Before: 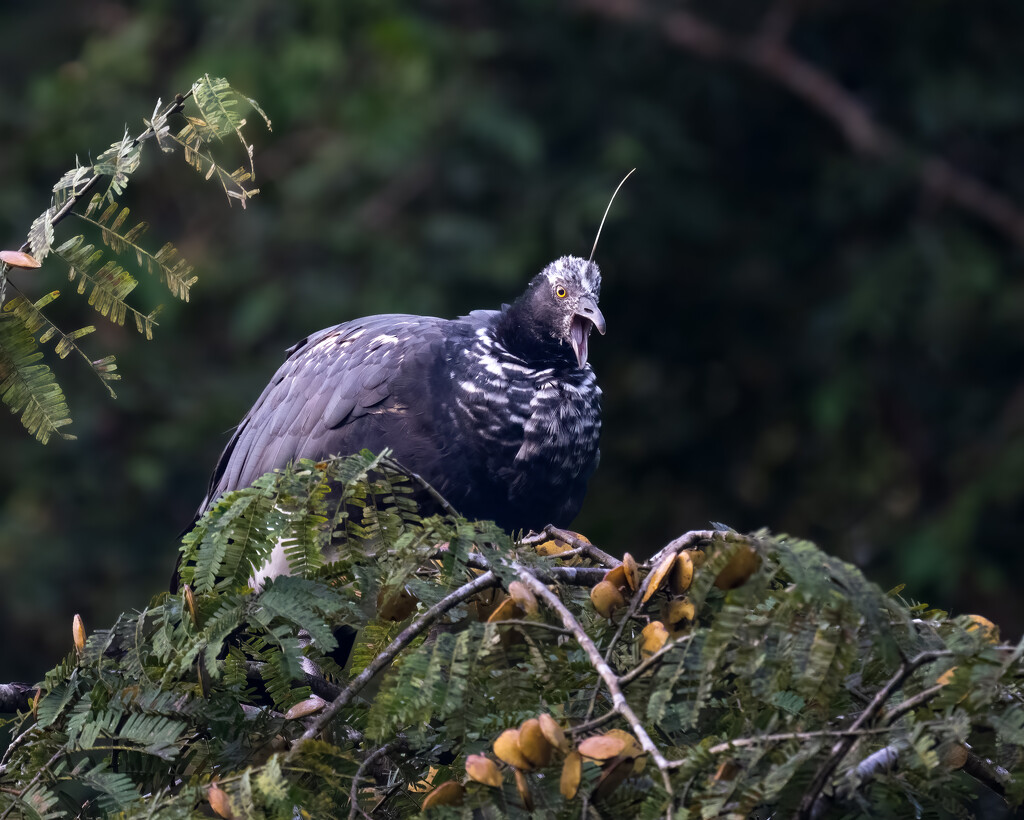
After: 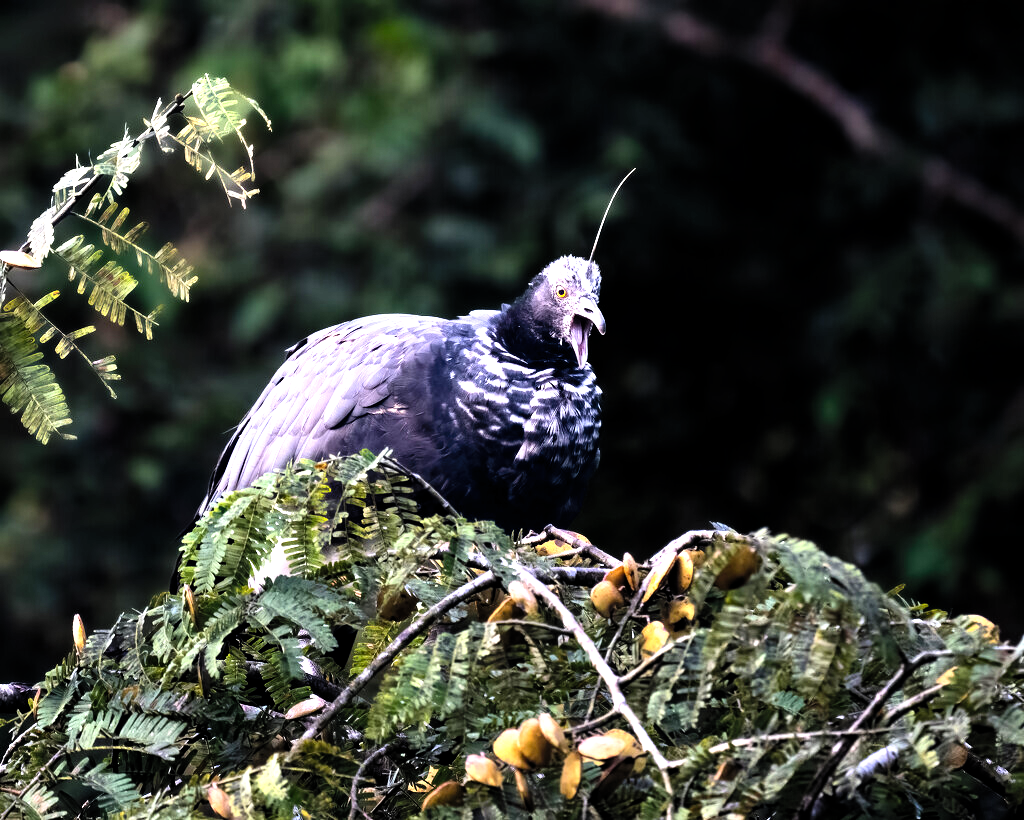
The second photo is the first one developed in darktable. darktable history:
levels: levels [0, 0.374, 0.749]
contrast brightness saturation: contrast 0.199, brightness 0.15, saturation 0.148
filmic rgb: middle gray luminance 28.9%, black relative exposure -10.36 EV, white relative exposure 5.49 EV, target black luminance 0%, hardness 3.92, latitude 2.19%, contrast 1.126, highlights saturation mix 3.93%, shadows ↔ highlights balance 15.63%
exposure: black level correction 0.002, exposure 0.147 EV, compensate highlight preservation false
